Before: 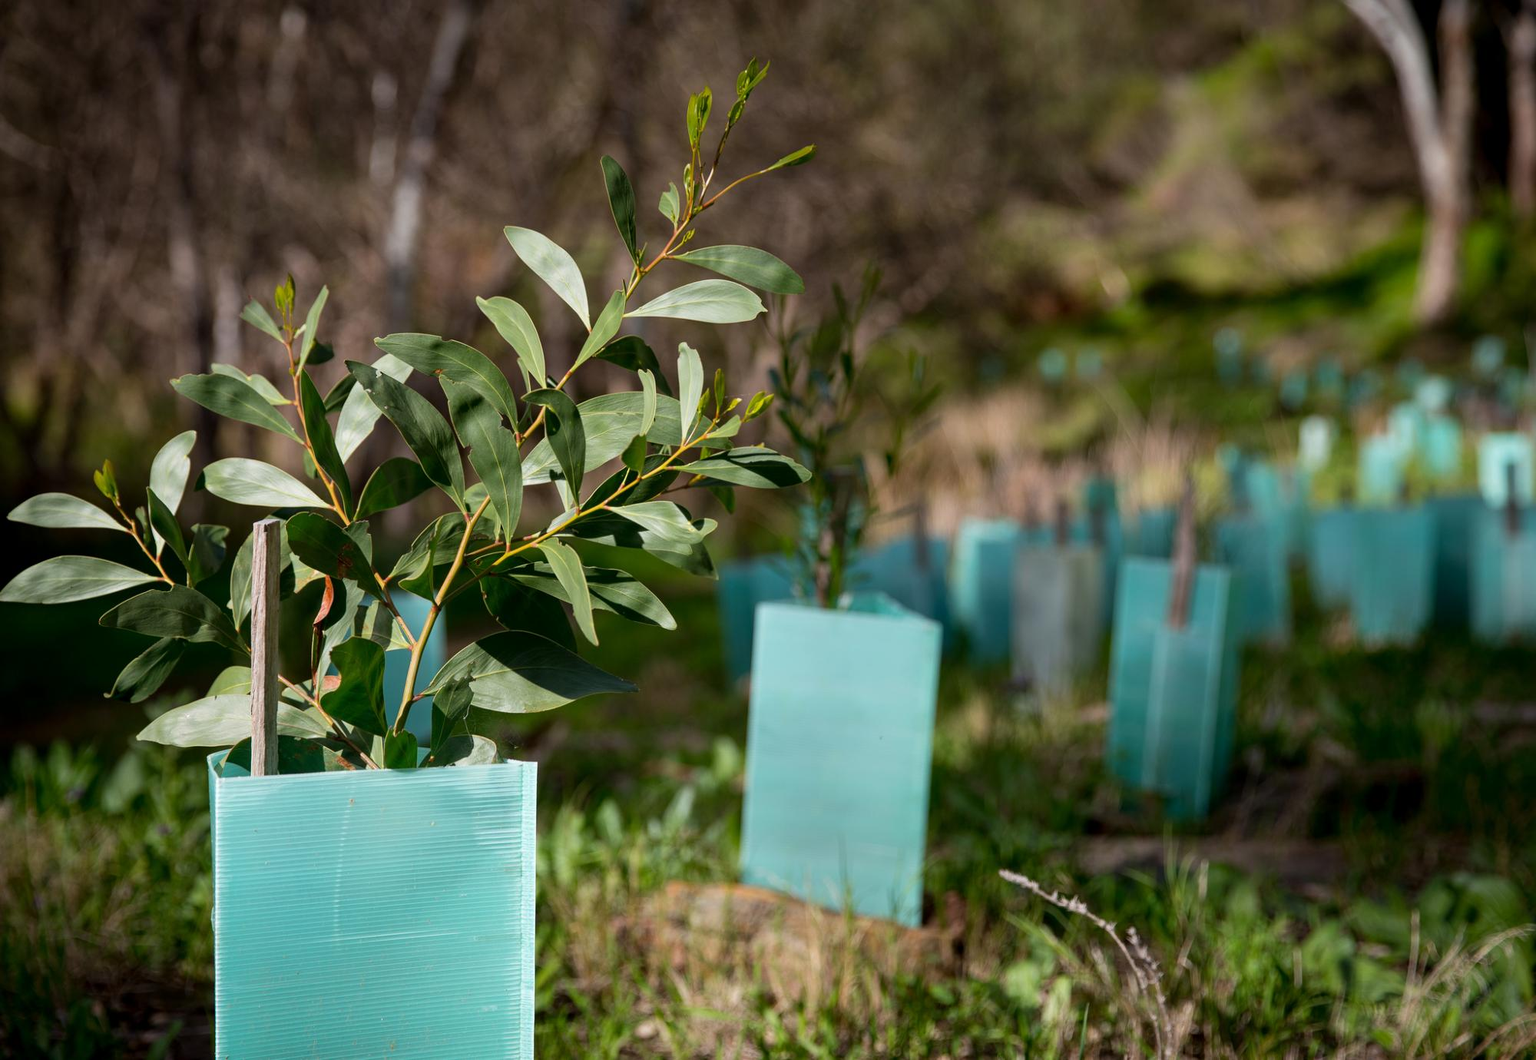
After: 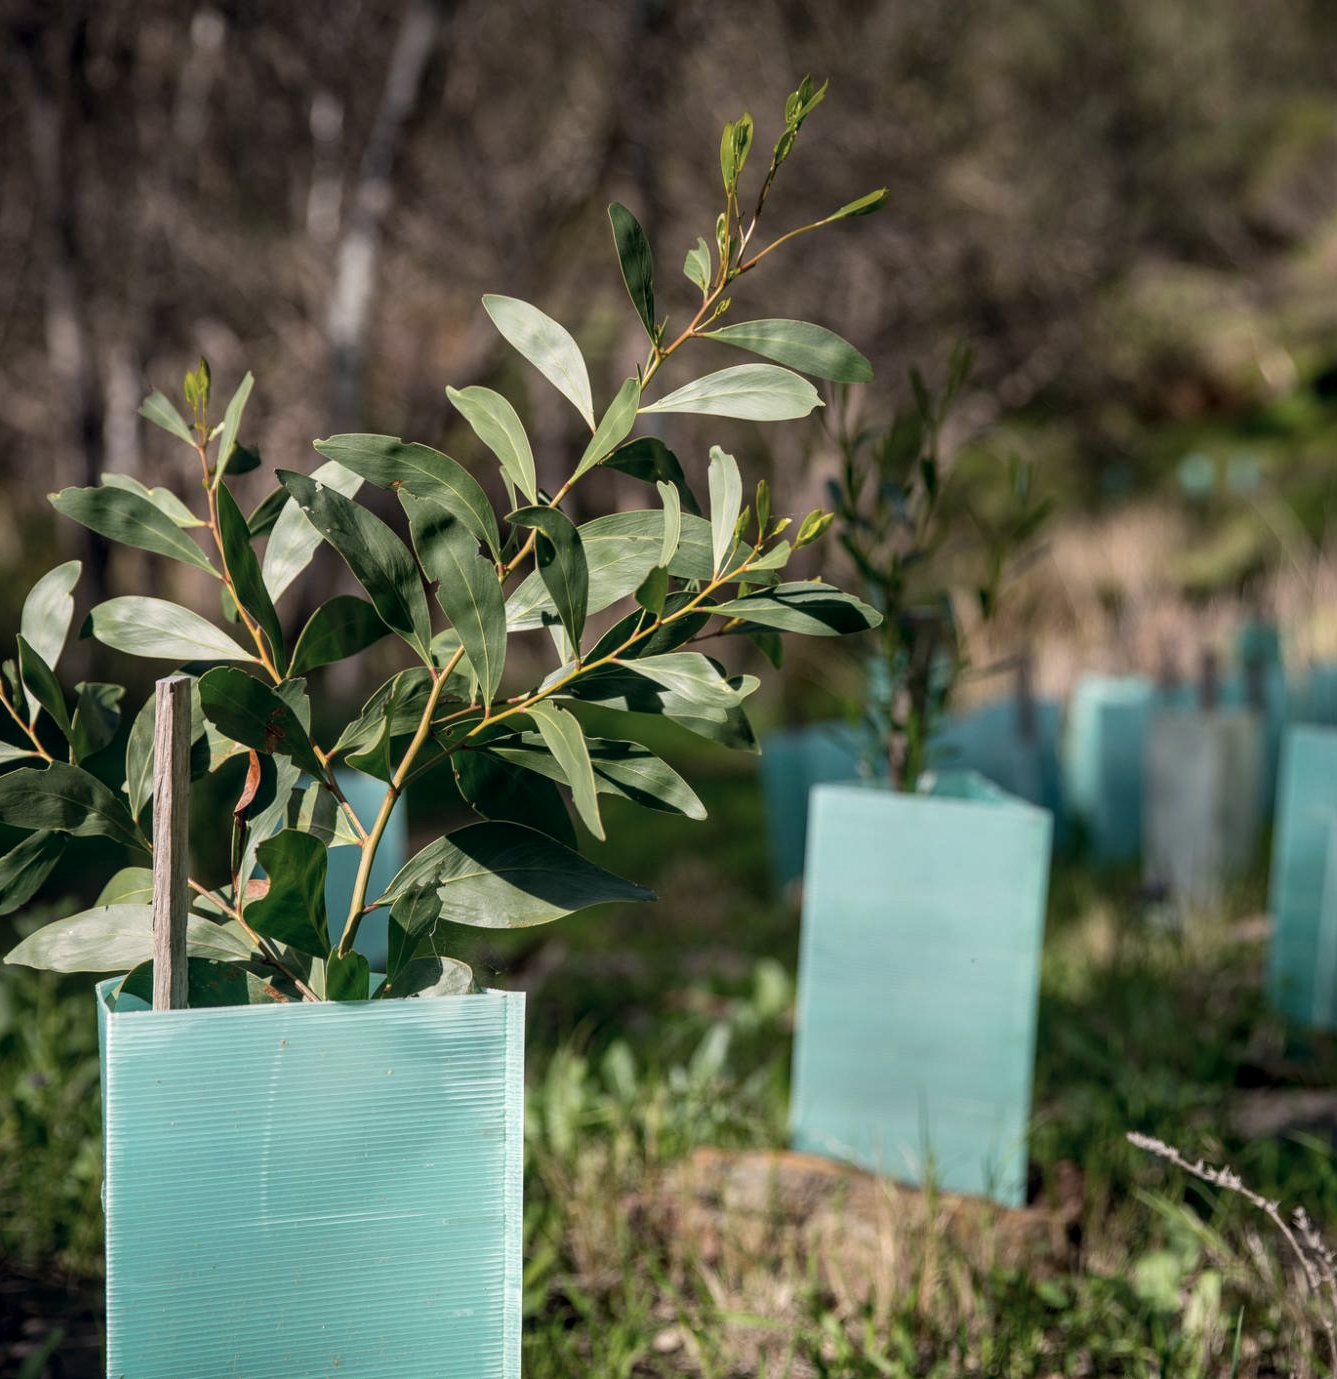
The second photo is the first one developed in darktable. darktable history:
local contrast: on, module defaults
crop and rotate: left 8.746%, right 24.39%
color correction: highlights a* 2.87, highlights b* 5.01, shadows a* -2.28, shadows b* -4.82, saturation 0.795
